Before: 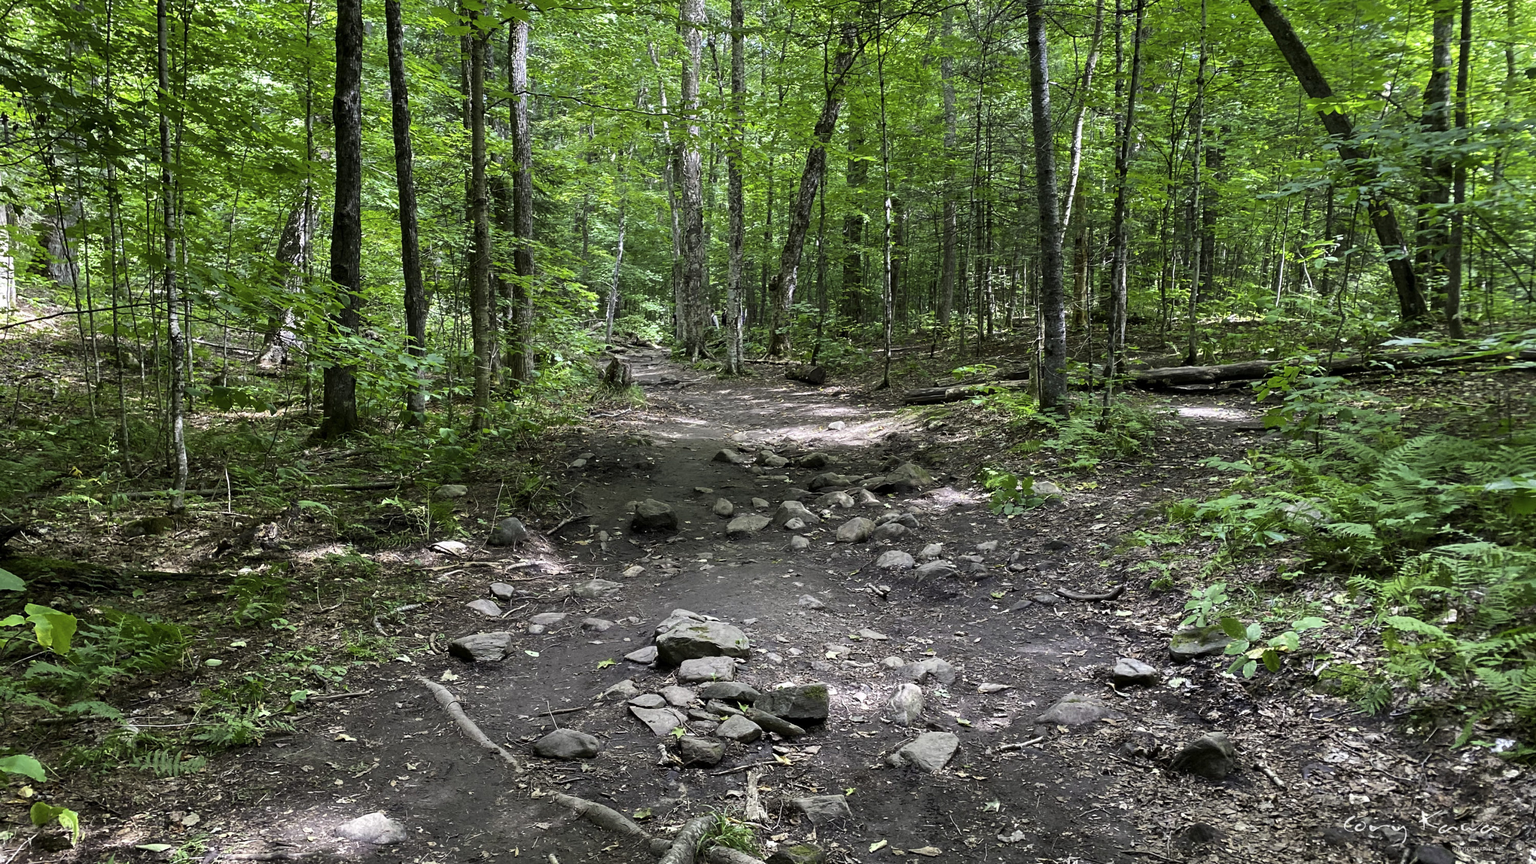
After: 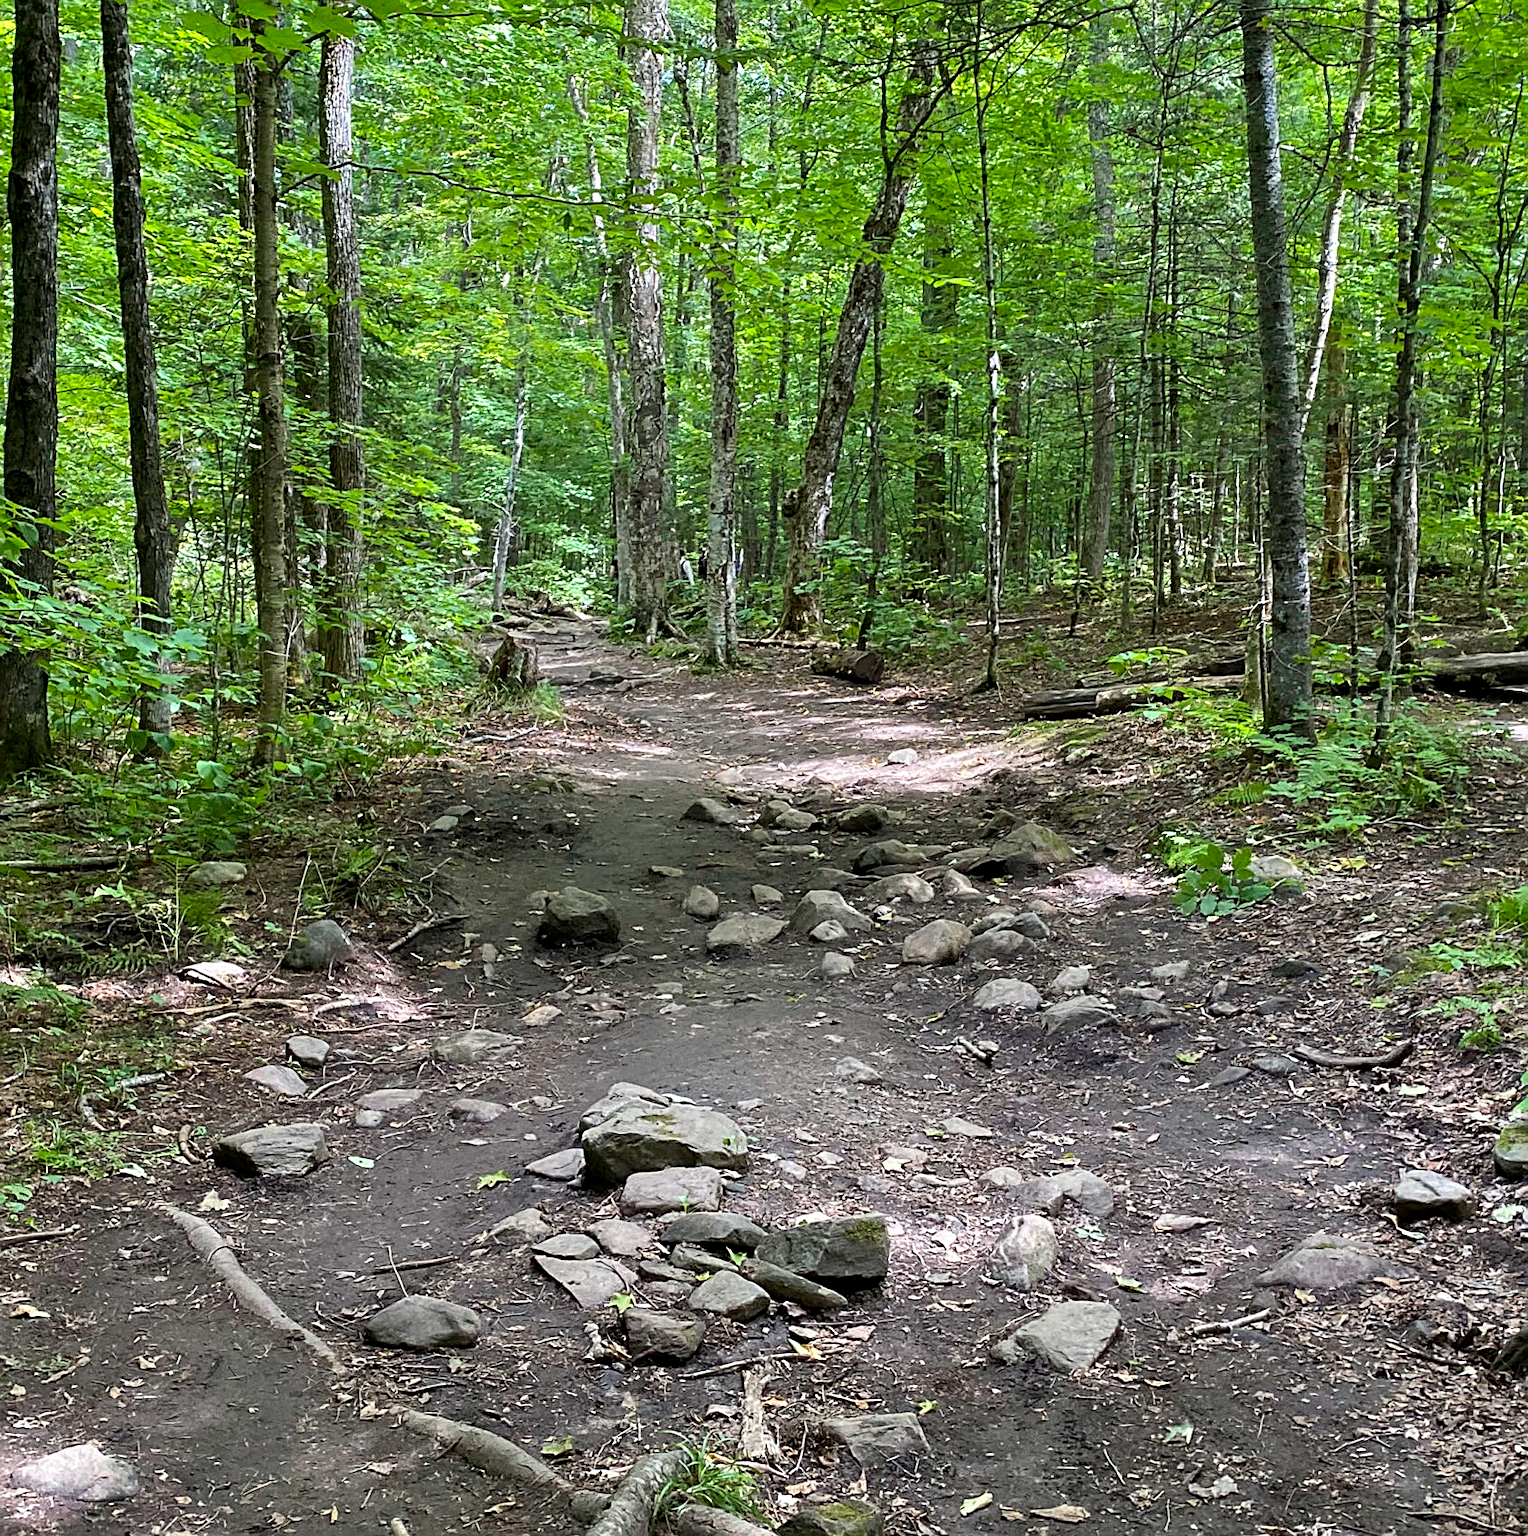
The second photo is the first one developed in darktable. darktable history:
crop: left 21.428%, right 22.557%
sharpen: on, module defaults
shadows and highlights: soften with gaussian
